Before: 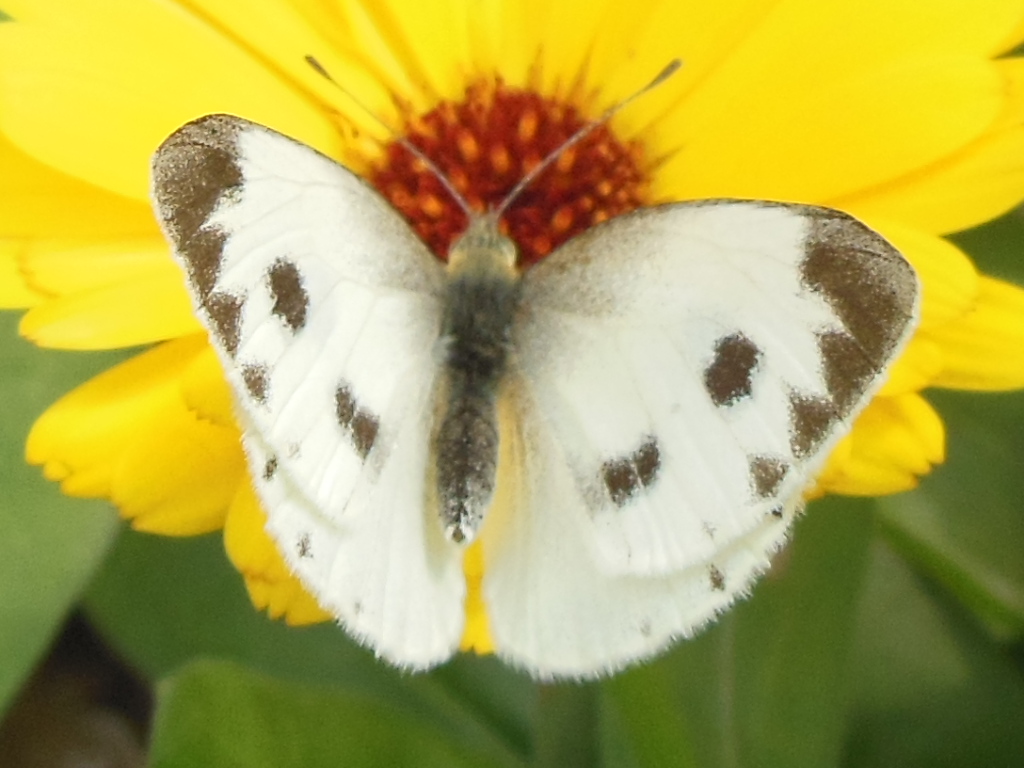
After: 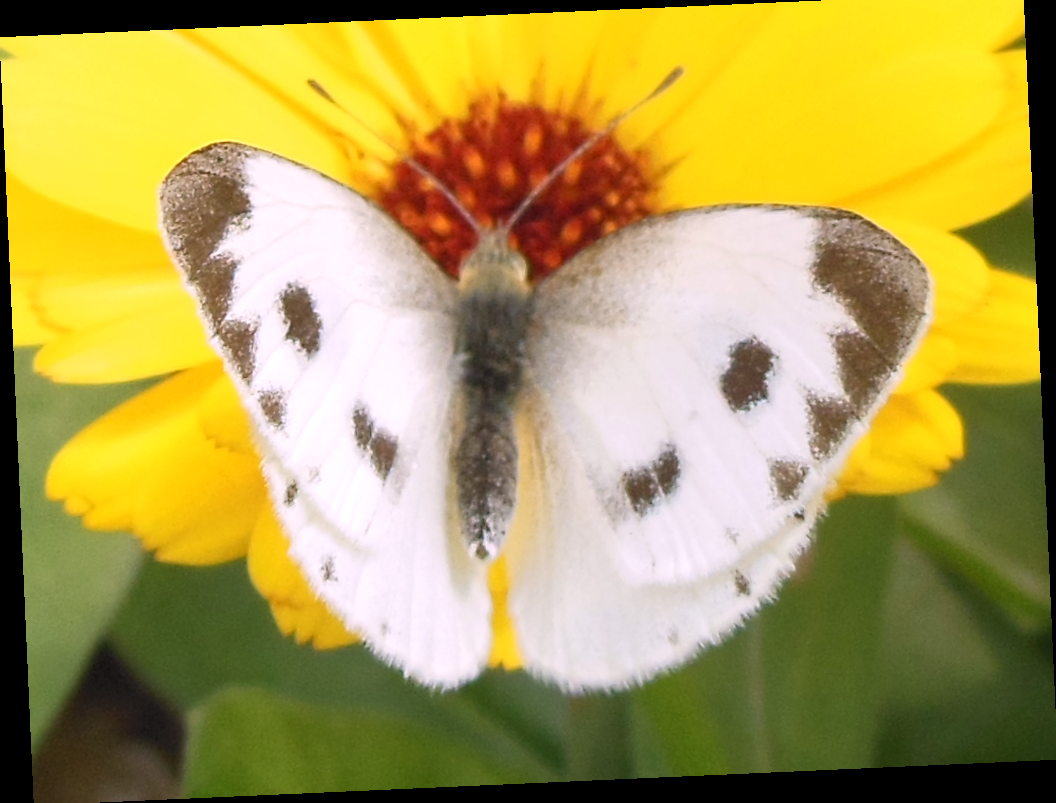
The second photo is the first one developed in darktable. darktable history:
rotate and perspective: rotation -2.56°, automatic cropping off
crop: top 1.049%, right 0.001%
white balance: red 1.066, blue 1.119
